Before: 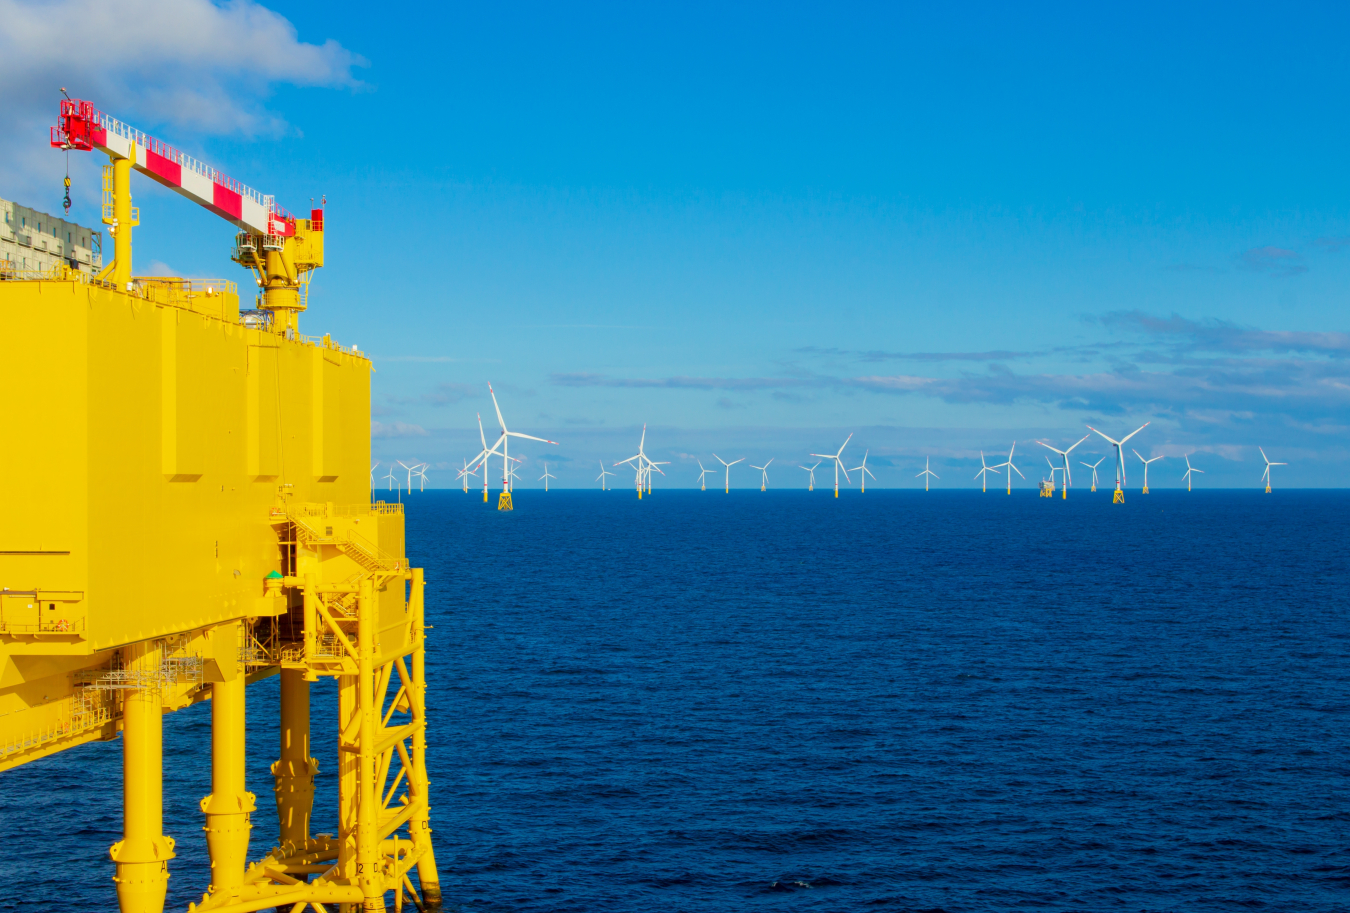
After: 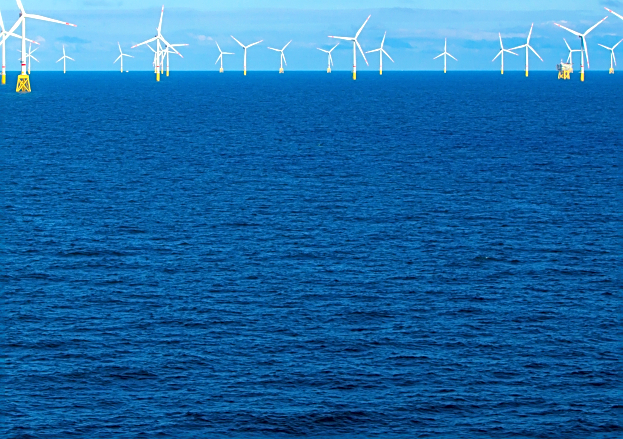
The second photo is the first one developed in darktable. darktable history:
sharpen: on, module defaults
exposure: black level correction 0, exposure 0.7 EV, compensate highlight preservation false
crop: left 35.754%, top 45.813%, right 18.062%, bottom 6.096%
